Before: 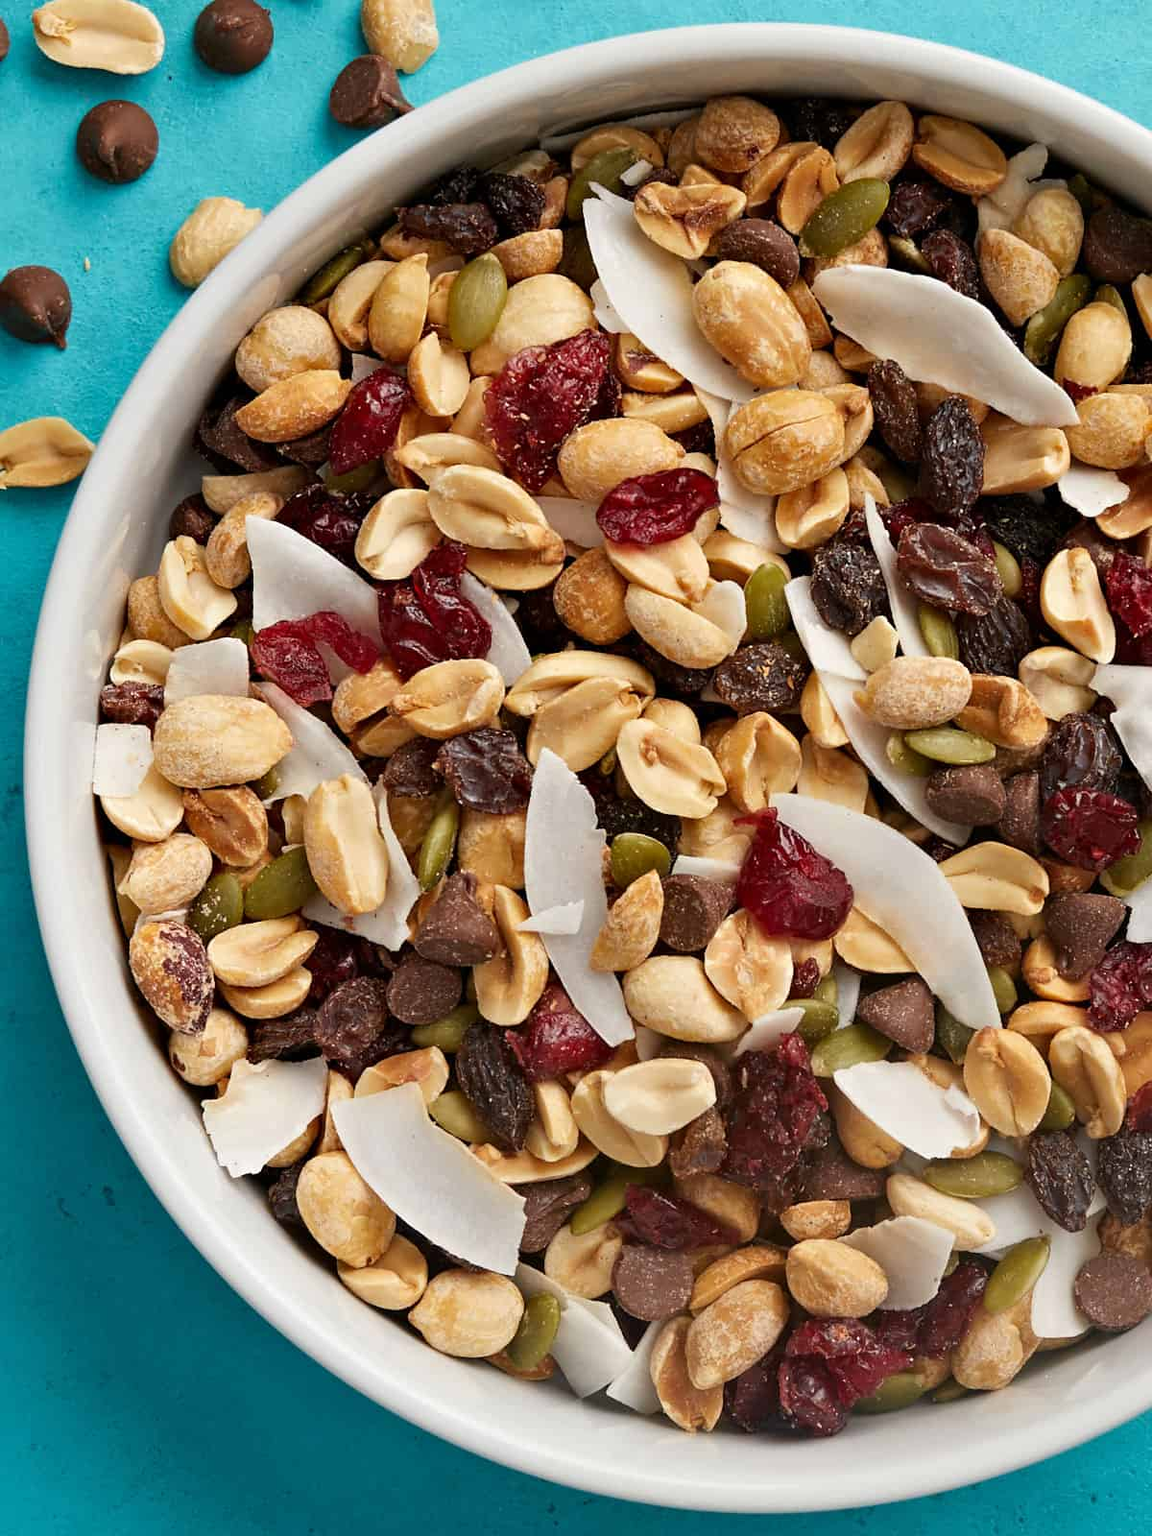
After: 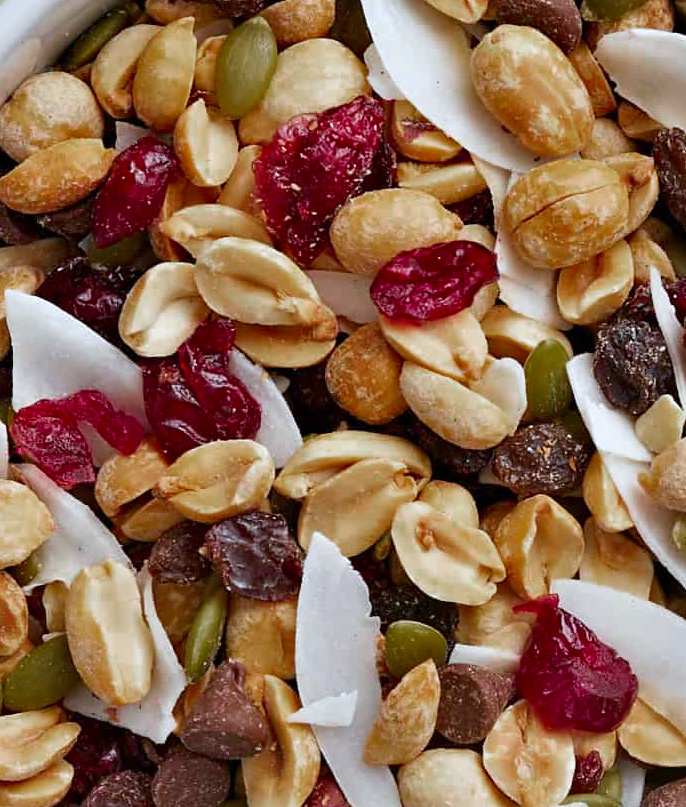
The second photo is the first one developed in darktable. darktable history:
color calibration: x 0.37, y 0.377, temperature 4289.93 K
crop: left 20.932%, top 15.471%, right 21.848%, bottom 34.081%
color zones: curves: ch0 [(0, 0.48) (0.209, 0.398) (0.305, 0.332) (0.429, 0.493) (0.571, 0.5) (0.714, 0.5) (0.857, 0.5) (1, 0.48)]; ch1 [(0, 0.633) (0.143, 0.586) (0.286, 0.489) (0.429, 0.448) (0.571, 0.31) (0.714, 0.335) (0.857, 0.492) (1, 0.633)]; ch2 [(0, 0.448) (0.143, 0.498) (0.286, 0.5) (0.429, 0.5) (0.571, 0.5) (0.714, 0.5) (0.857, 0.5) (1, 0.448)]
